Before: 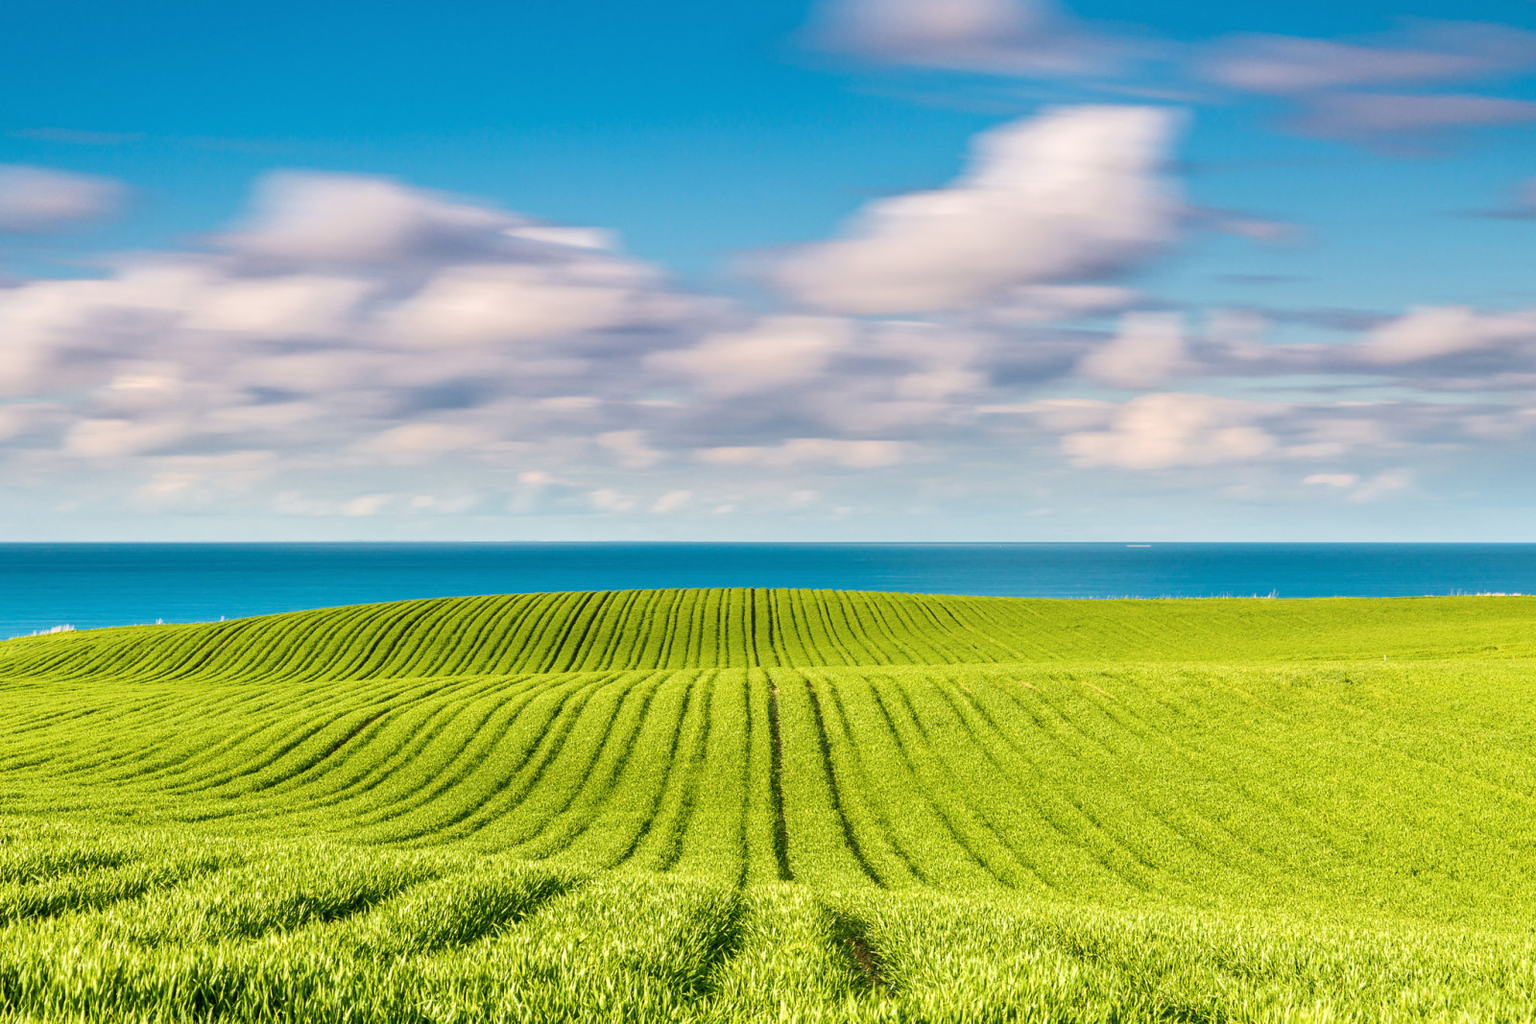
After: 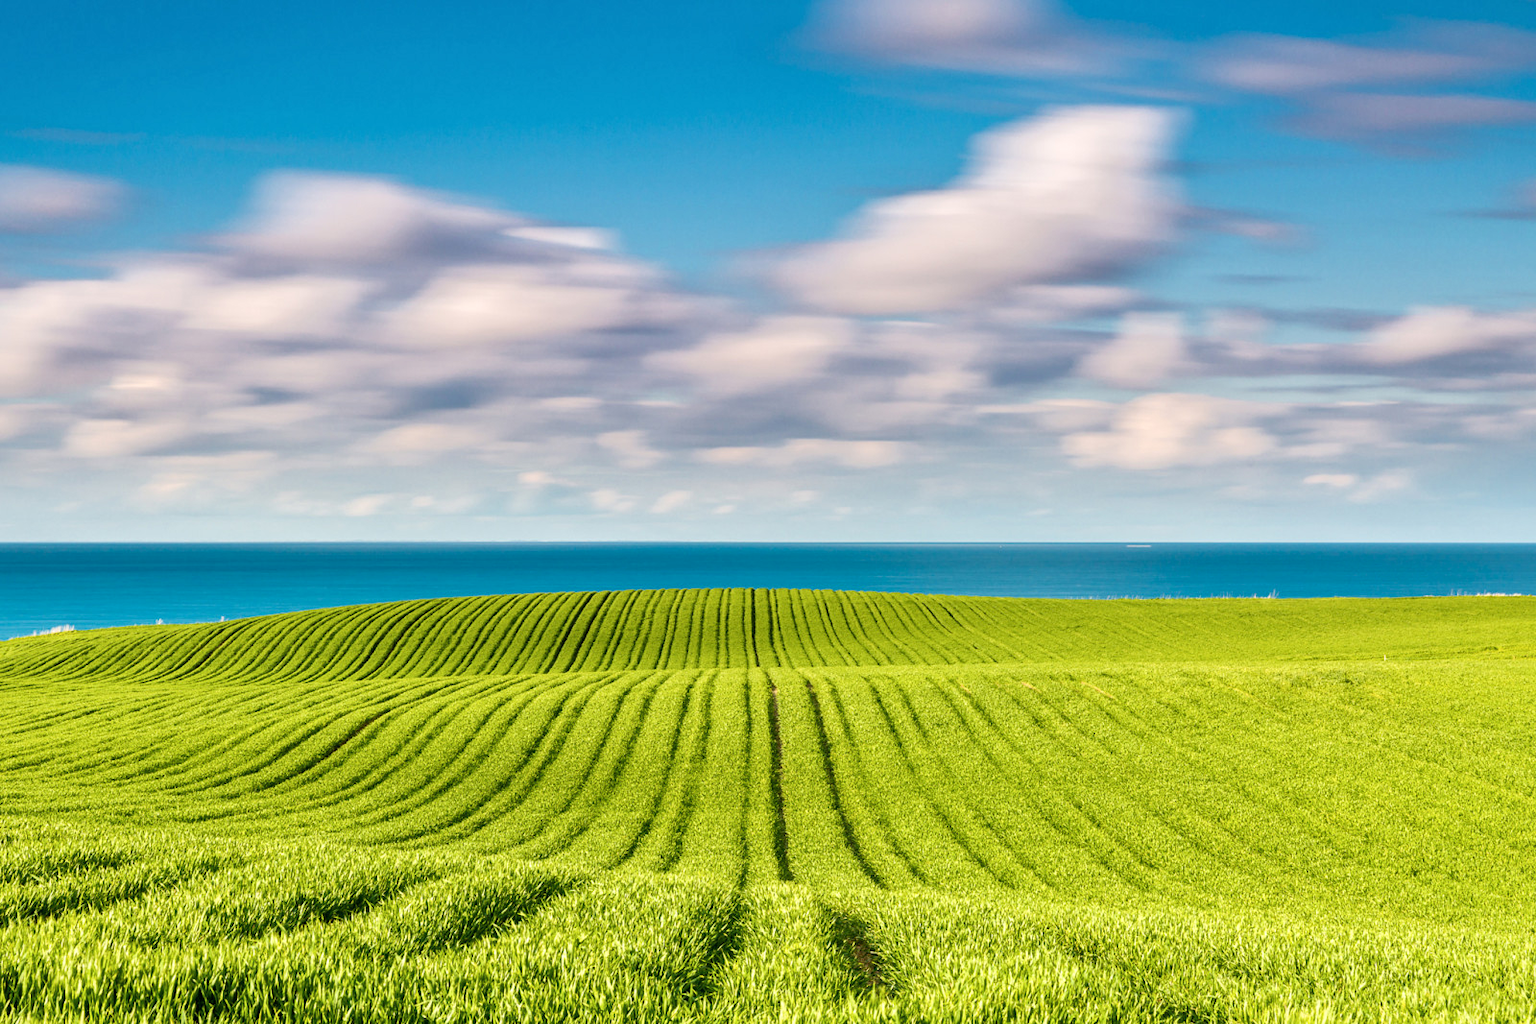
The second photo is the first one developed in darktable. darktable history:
local contrast: mode bilateral grid, contrast 20, coarseness 51, detail 119%, midtone range 0.2
exposure: compensate exposure bias true, compensate highlight preservation false
